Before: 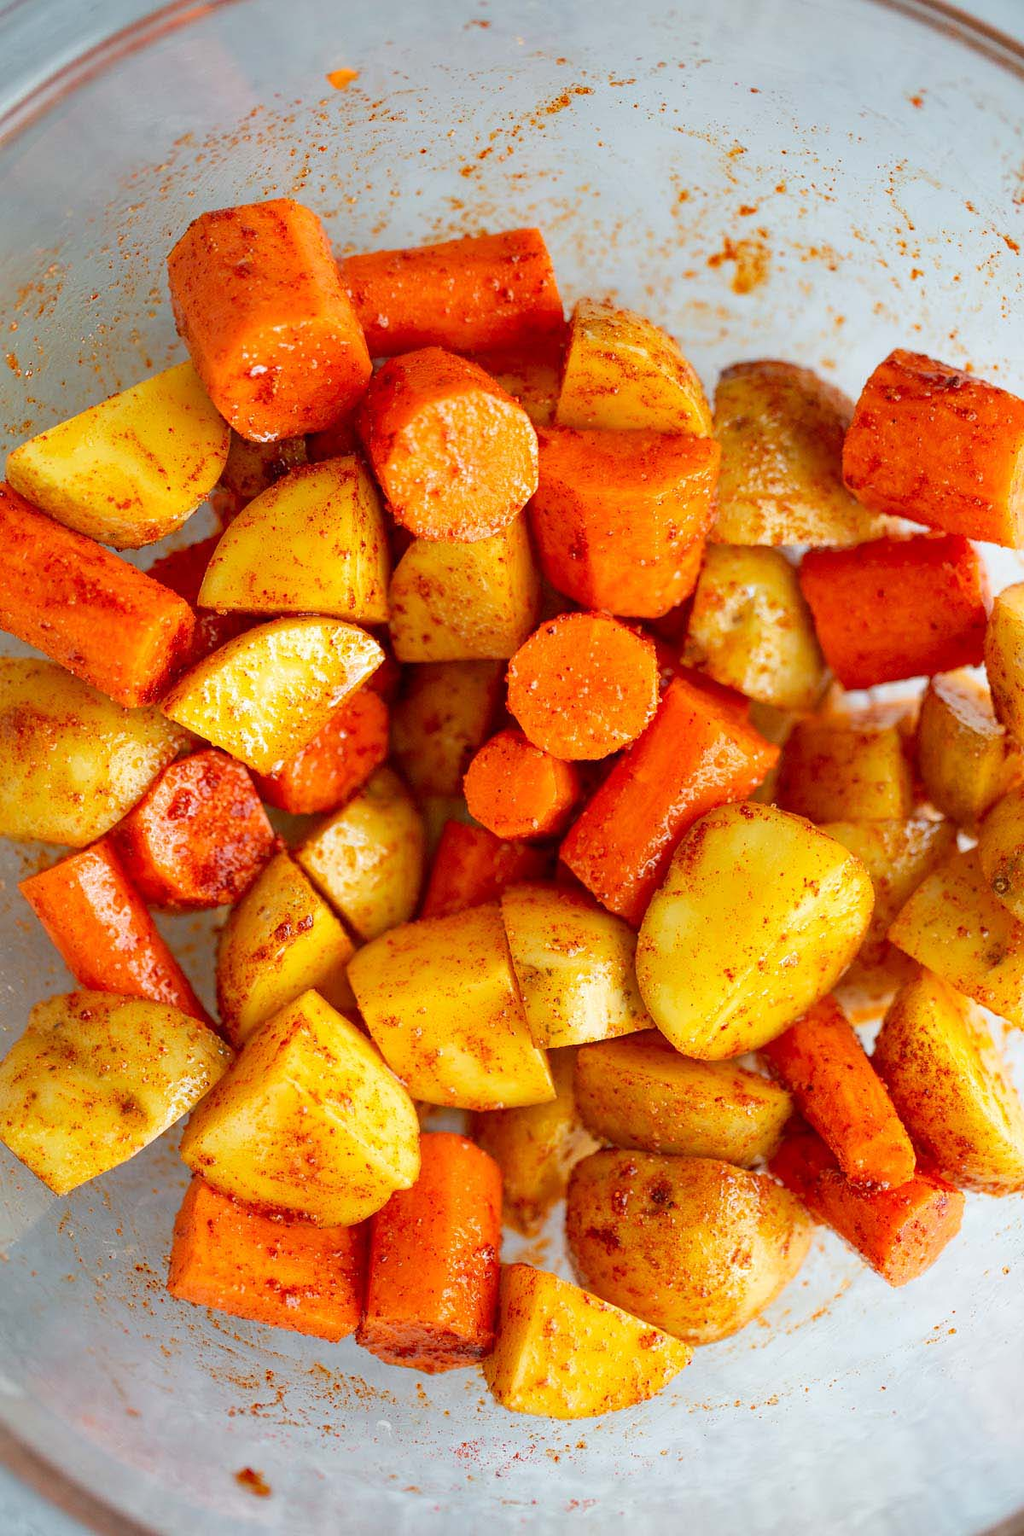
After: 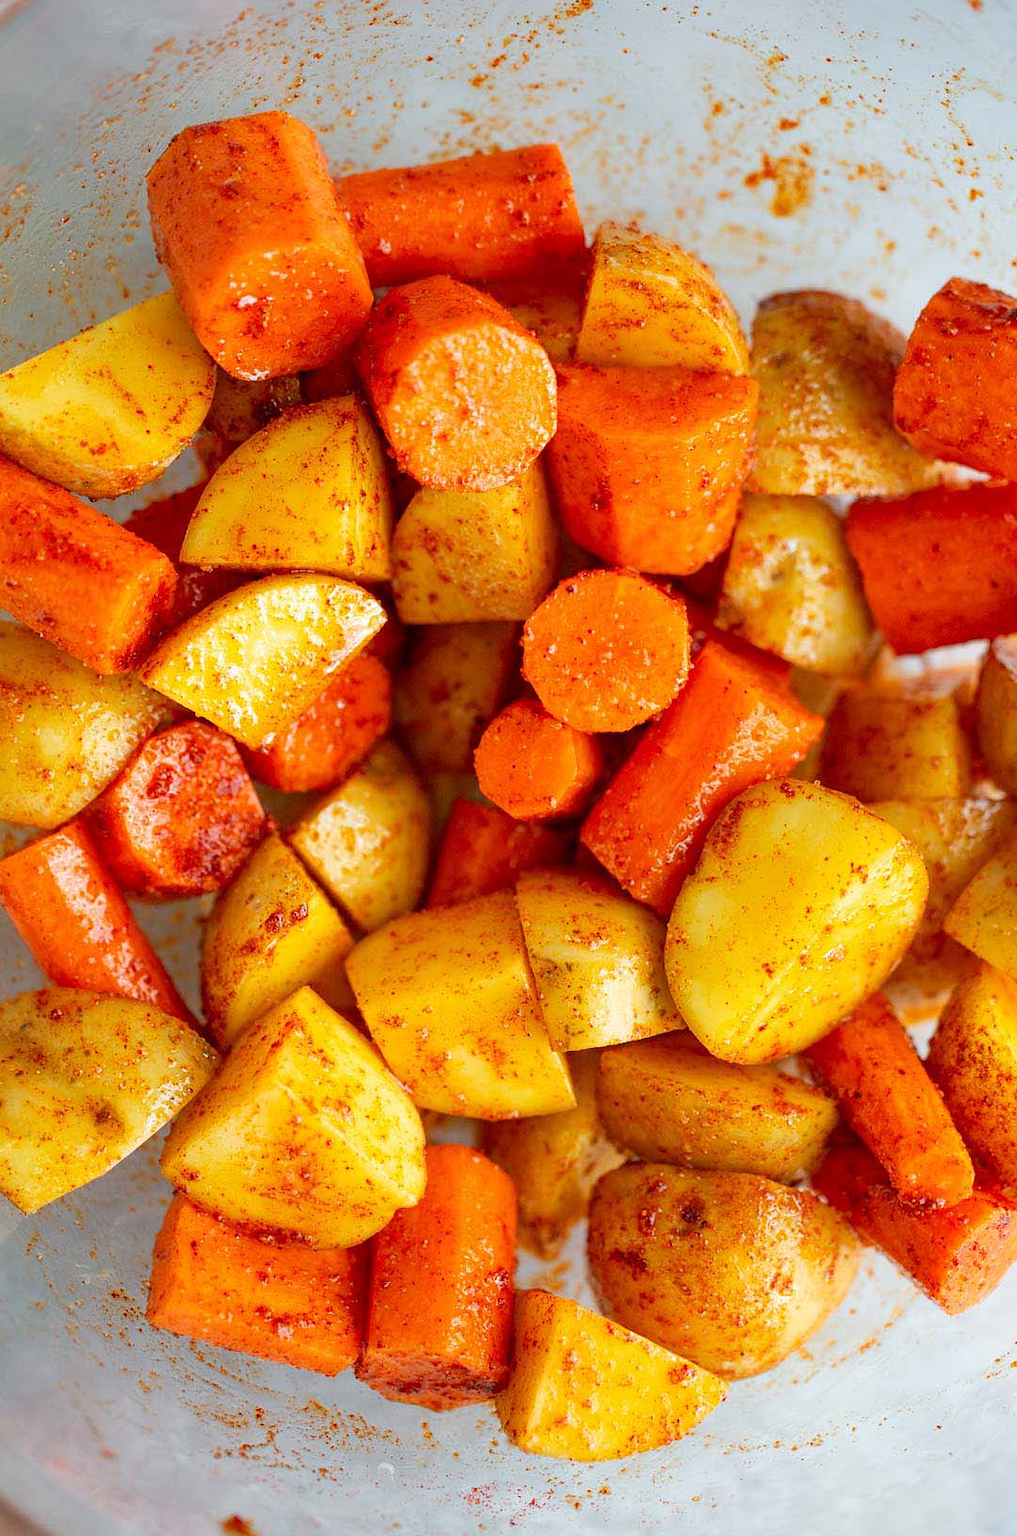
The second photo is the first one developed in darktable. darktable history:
crop: left 3.445%, top 6.415%, right 6.64%, bottom 3.192%
